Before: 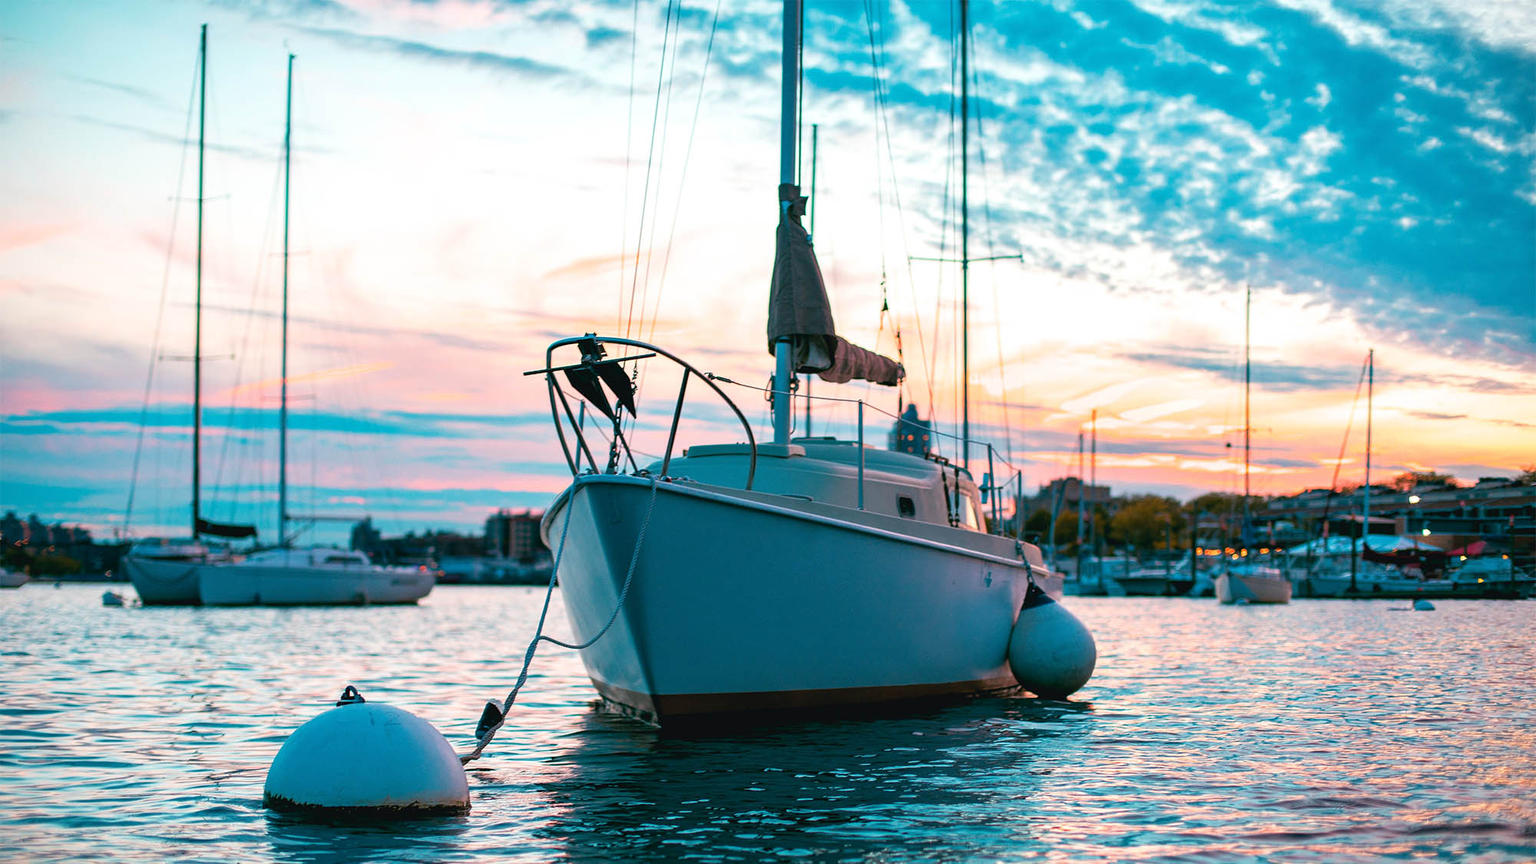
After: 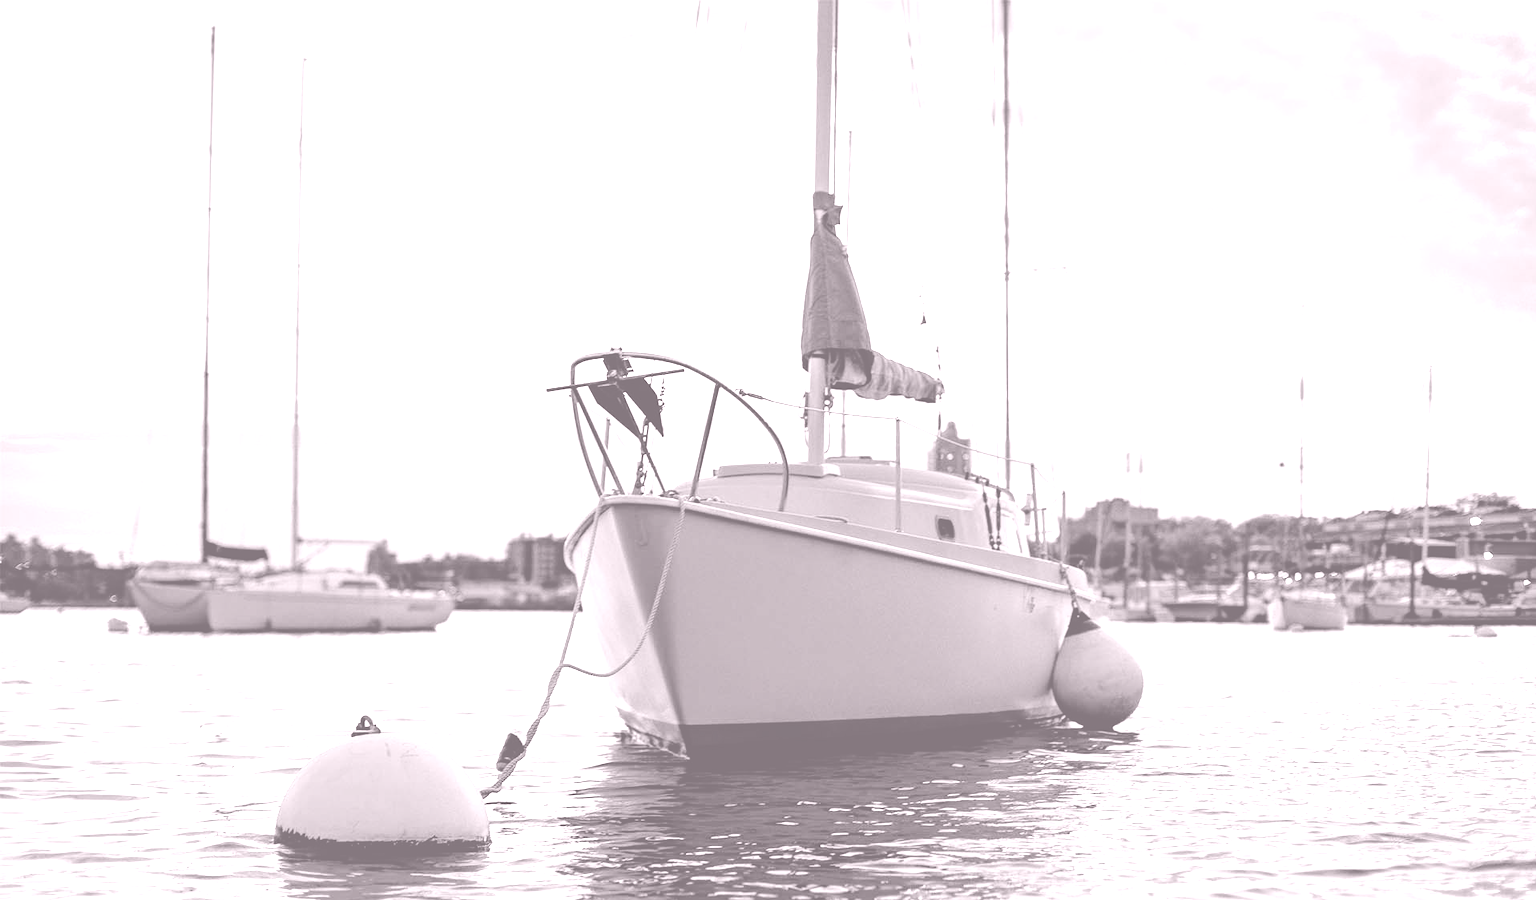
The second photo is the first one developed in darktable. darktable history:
colorize: hue 25.2°, saturation 83%, source mix 82%, lightness 79%, version 1
color correction: highlights a* 7.34, highlights b* 4.37
crop: right 4.126%, bottom 0.031%
filmic rgb: black relative exposure -7.65 EV, white relative exposure 4.56 EV, hardness 3.61, contrast 1.05
